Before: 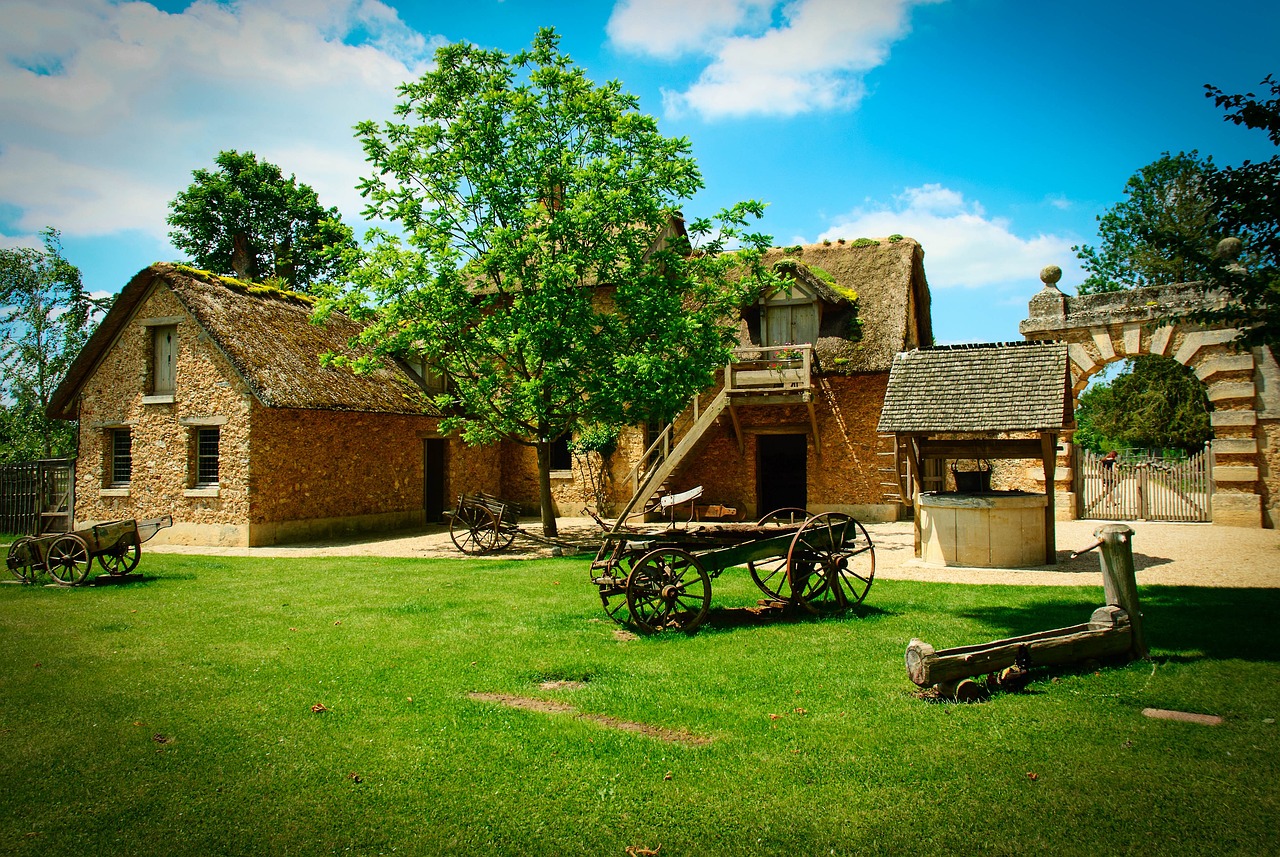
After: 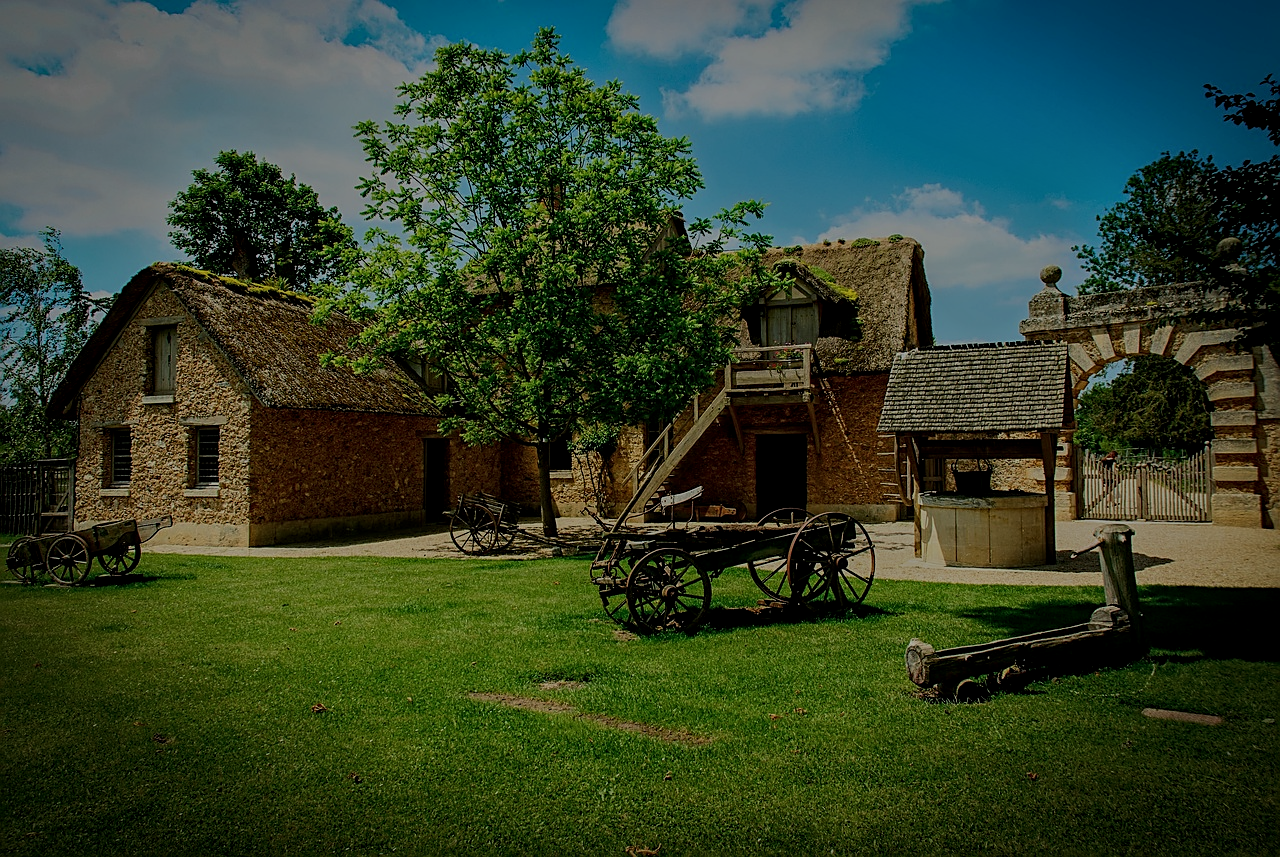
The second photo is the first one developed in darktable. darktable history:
local contrast: on, module defaults
sharpen: on, module defaults
tone equalizer: -8 EV -2 EV, -7 EV -2 EV, -6 EV -2 EV, -5 EV -2 EV, -4 EV -2 EV, -3 EV -2 EV, -2 EV -2 EV, -1 EV -1.63 EV, +0 EV -2 EV
